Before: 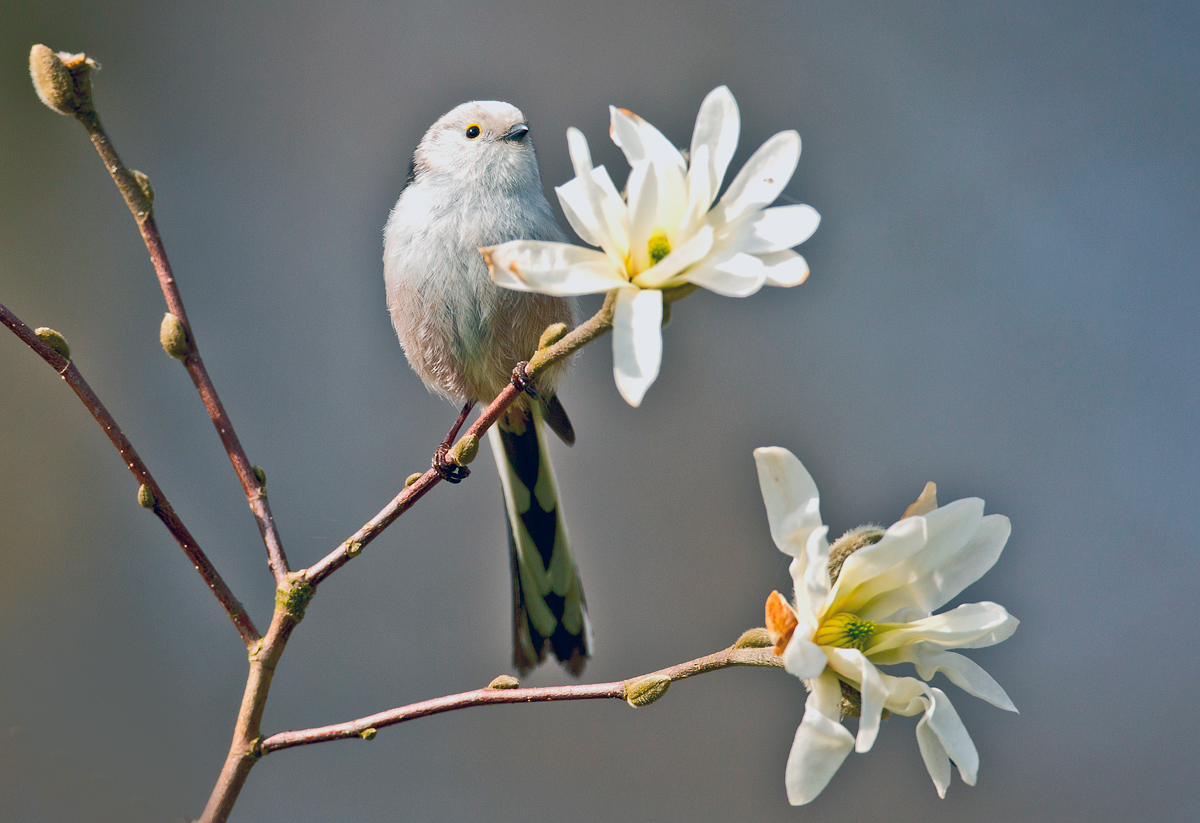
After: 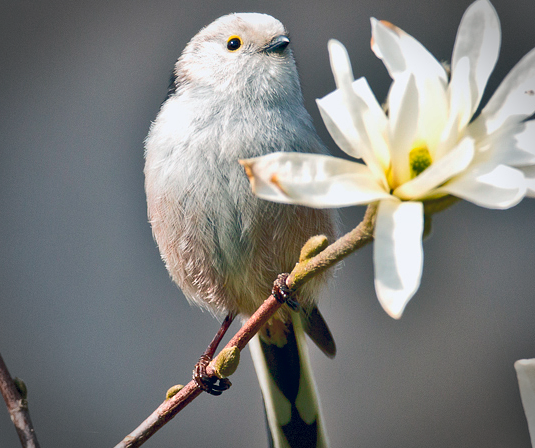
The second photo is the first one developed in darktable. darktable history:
color balance rgb: shadows lift › luminance 0.976%, shadows lift › chroma 0.286%, shadows lift › hue 17.54°, perceptual saturation grading › global saturation 1.117%, perceptual saturation grading › highlights -2.255%, perceptual saturation grading › mid-tones 4.537%, perceptual saturation grading › shadows 7.389%, perceptual brilliance grading › highlights 5.136%, perceptual brilliance grading › shadows -9.679%
vignetting: automatic ratio true, dithering 8-bit output
shadows and highlights: shadows 30.71, highlights -62.82, soften with gaussian
crop: left 19.963%, top 10.793%, right 35.421%, bottom 34.761%
